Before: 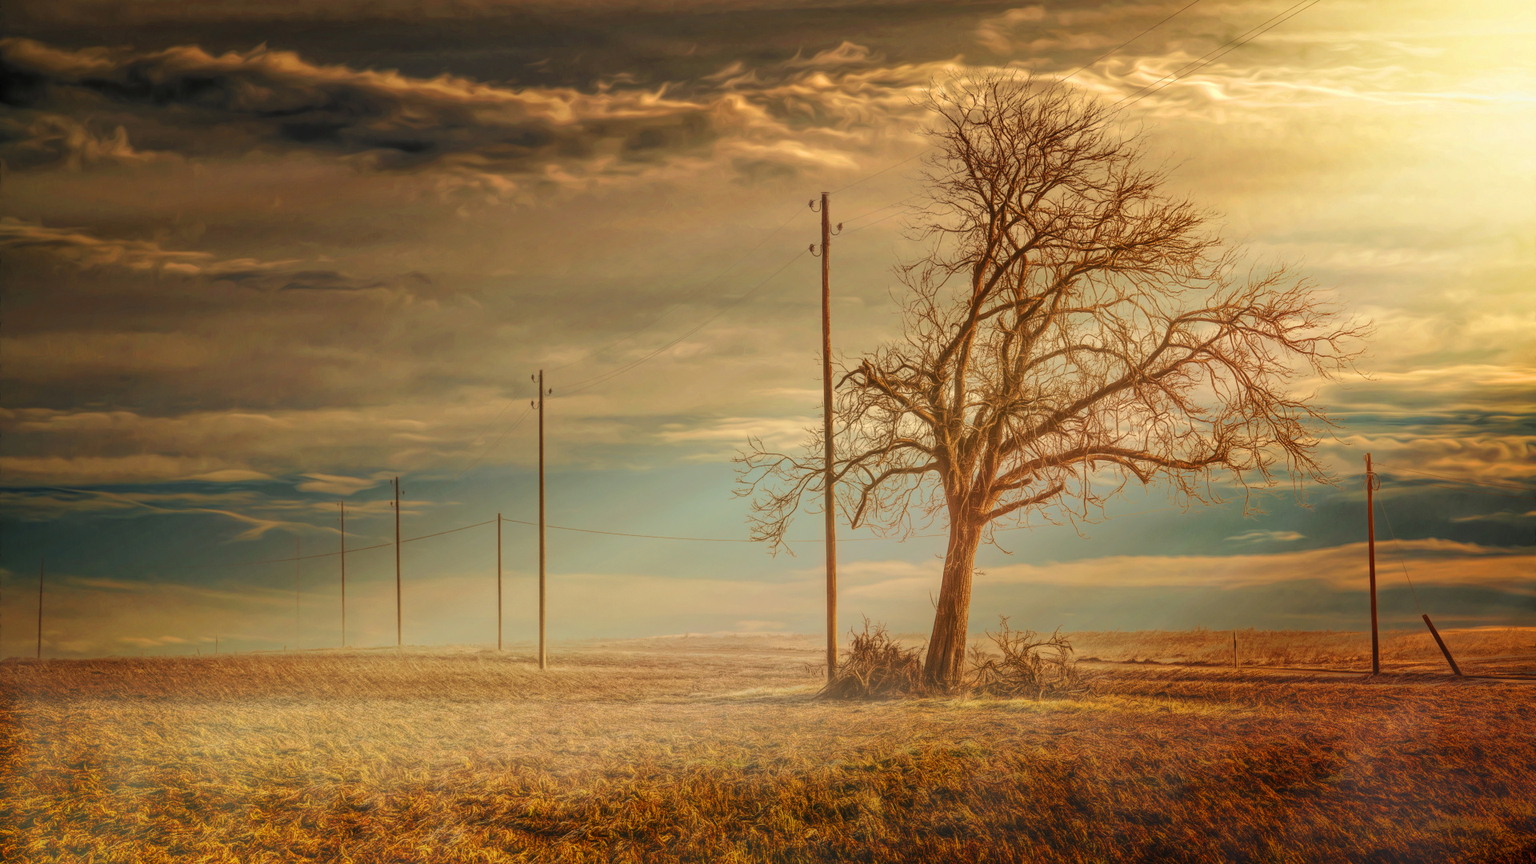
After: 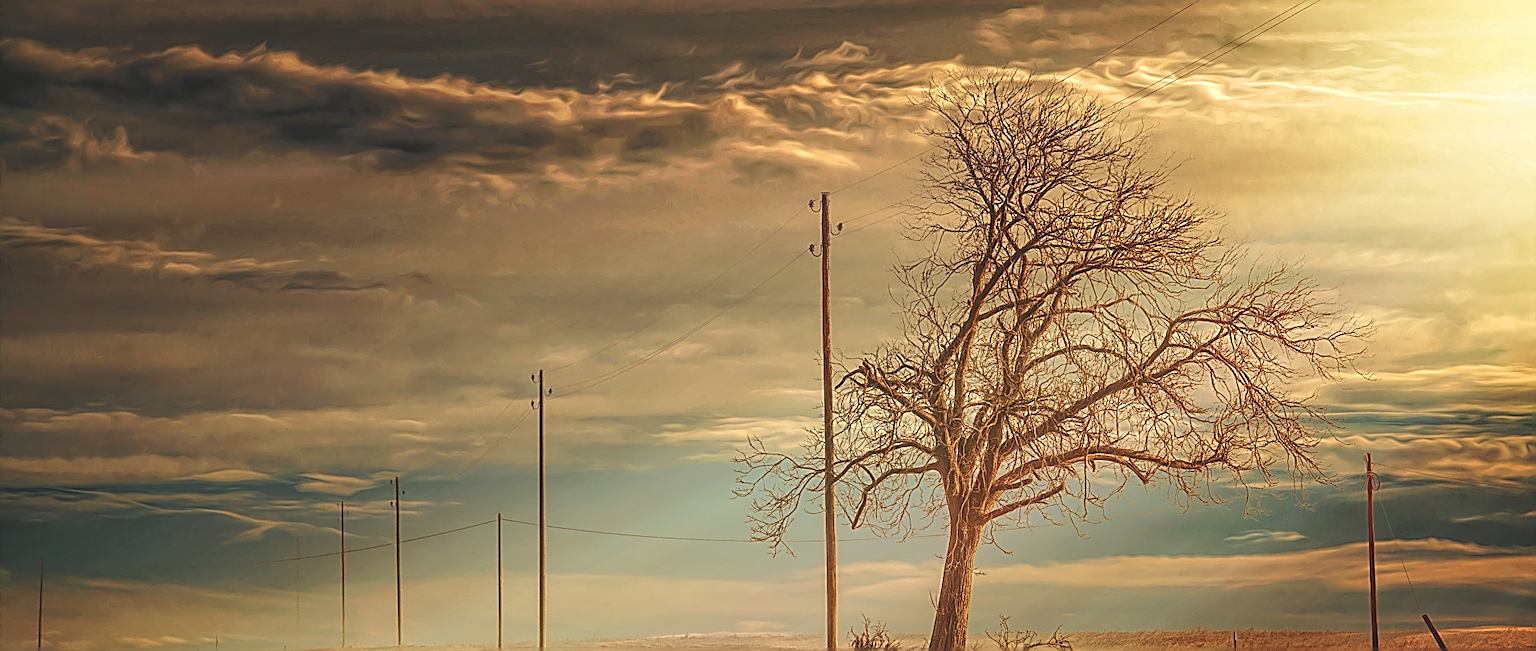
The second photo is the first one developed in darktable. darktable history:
crop: bottom 24.618%
sharpen: amount 1.992
local contrast: on, module defaults
exposure: black level correction -0.022, exposure -0.031 EV, compensate highlight preservation false
